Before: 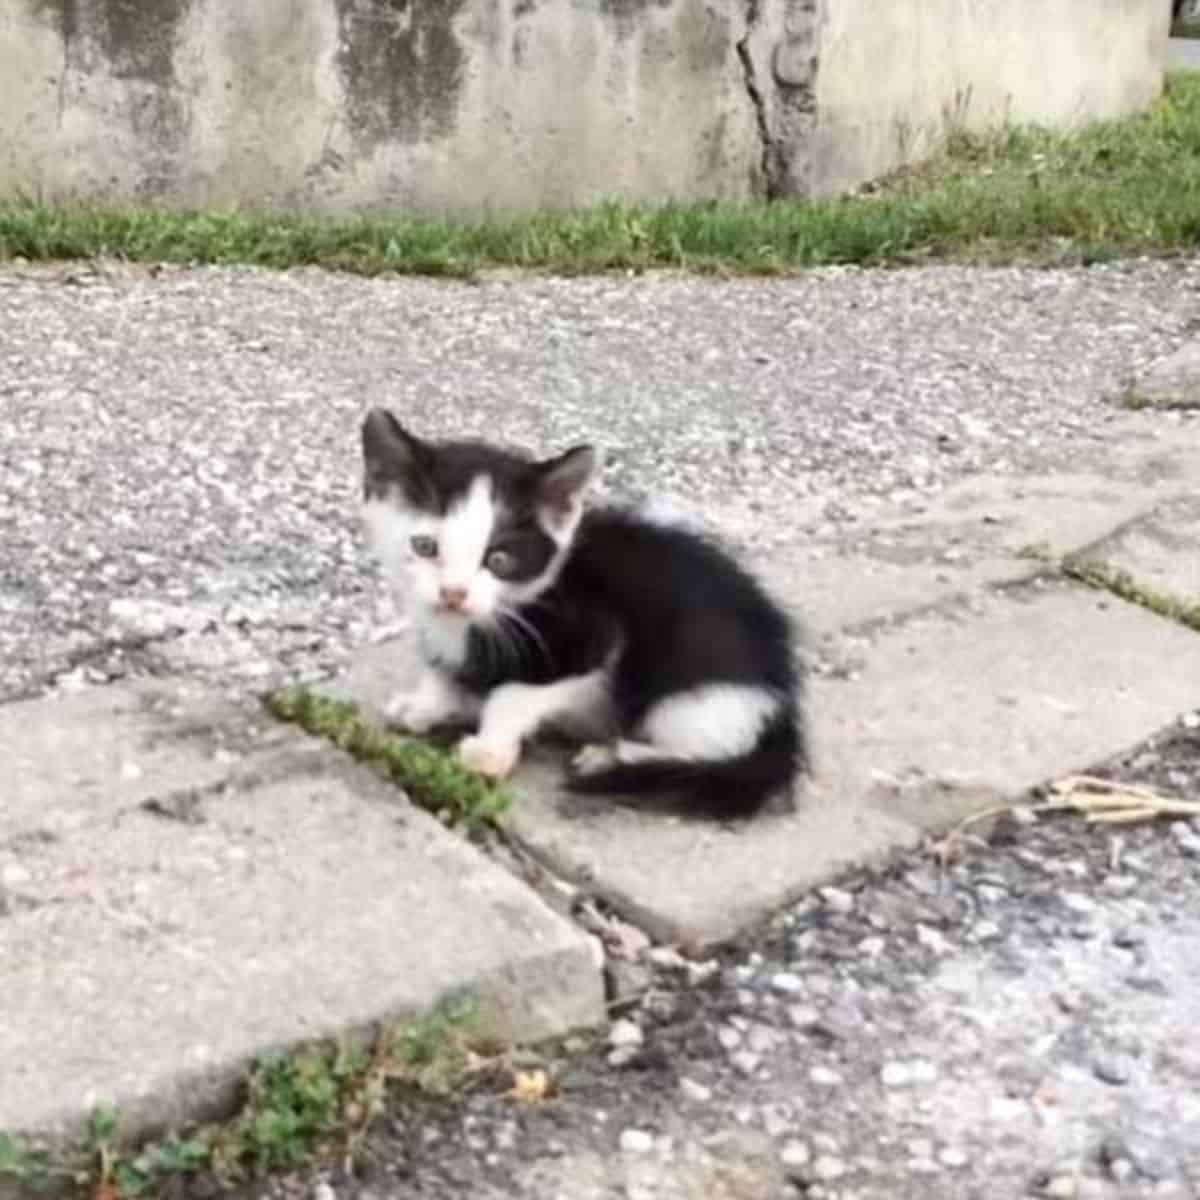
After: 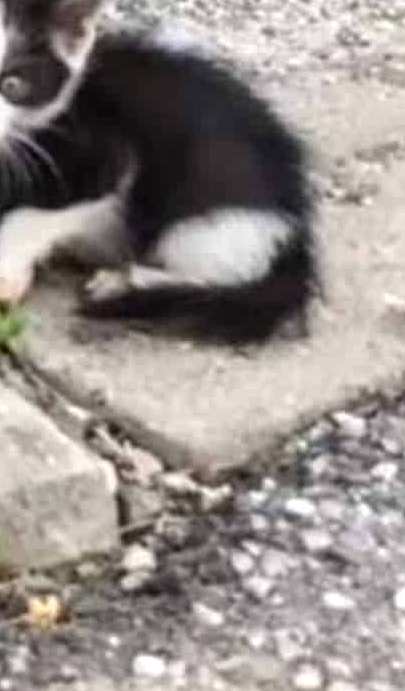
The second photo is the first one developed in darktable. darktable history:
crop: left 40.587%, top 39.659%, right 25.659%, bottom 2.728%
local contrast: on, module defaults
base curve: curves: ch0 [(0, 0) (0.472, 0.455) (1, 1)]
